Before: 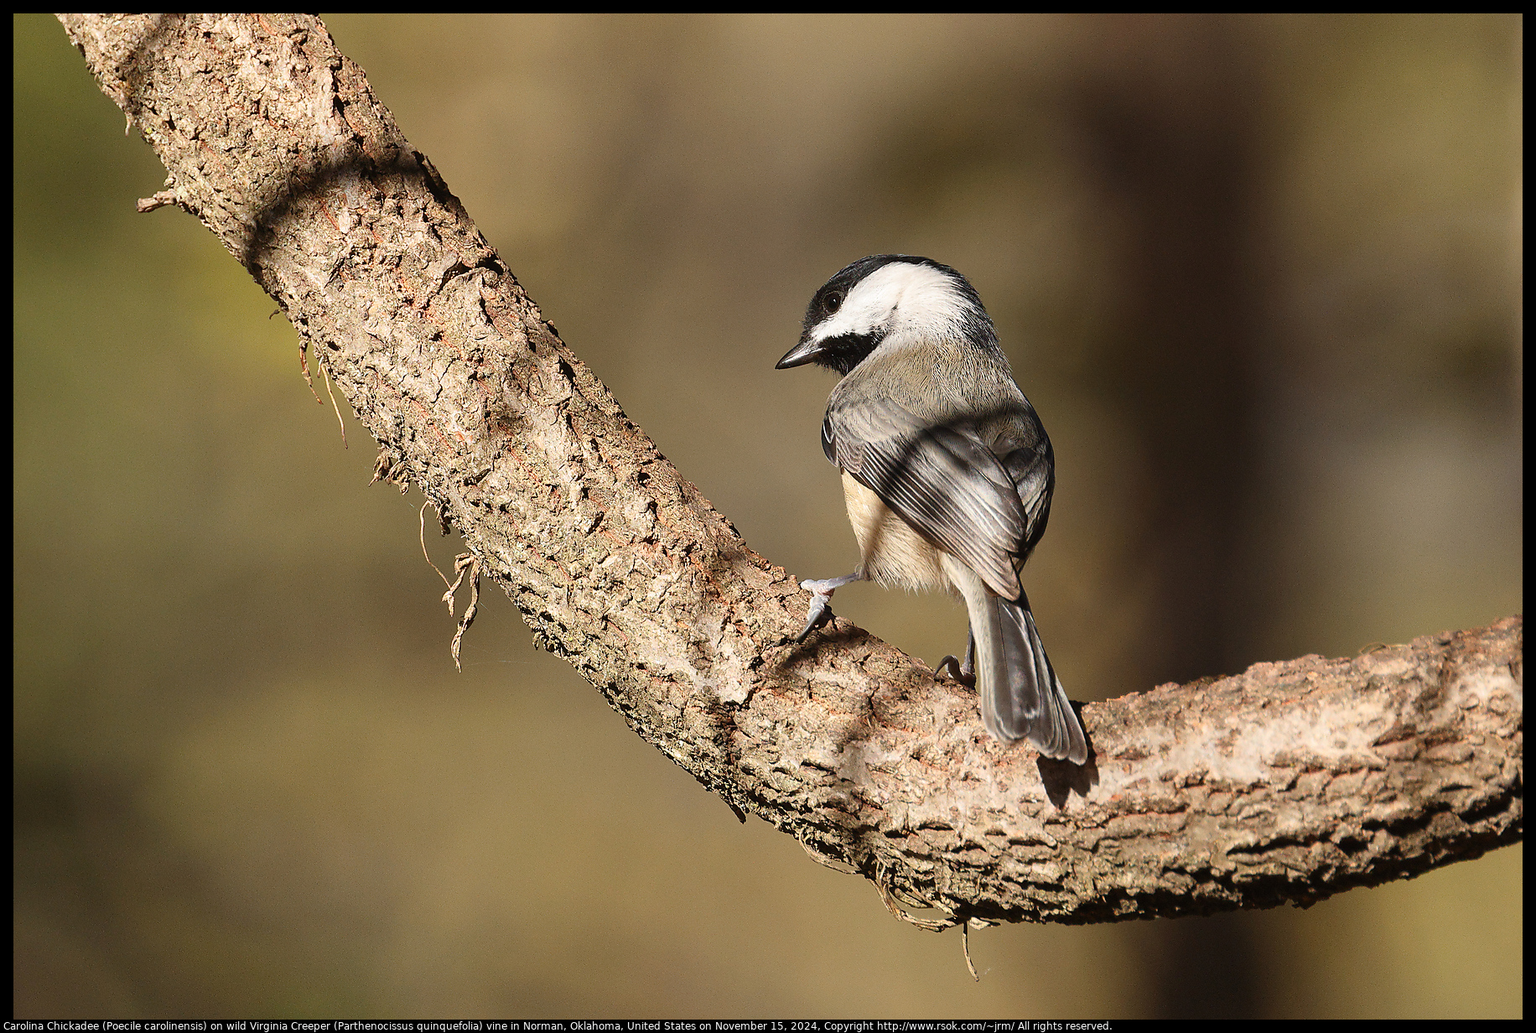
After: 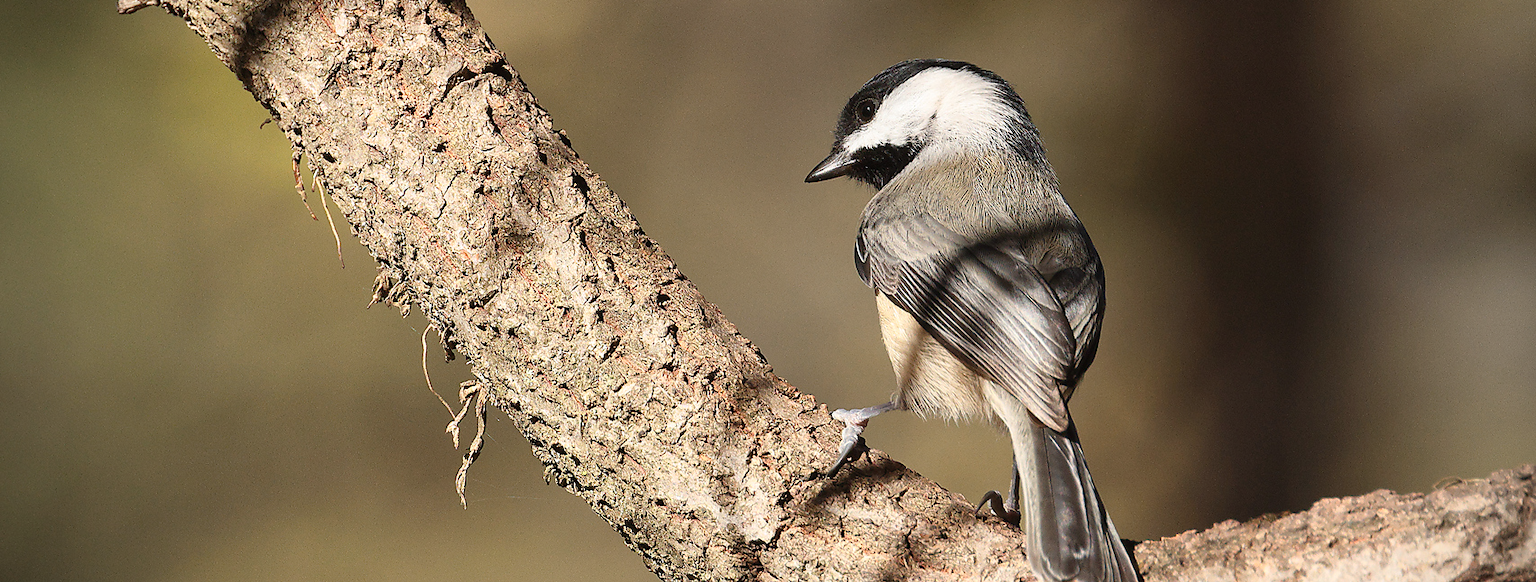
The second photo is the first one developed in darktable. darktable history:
color zones: curves: ch0 [(0, 0.558) (0.143, 0.559) (0.286, 0.529) (0.429, 0.505) (0.571, 0.5) (0.714, 0.5) (0.857, 0.5) (1, 0.558)]; ch1 [(0, 0.469) (0.01, 0.469) (0.12, 0.446) (0.248, 0.469) (0.5, 0.5) (0.748, 0.5) (0.99, 0.469) (1, 0.469)]
crop: left 1.845%, top 19.34%, right 5.236%, bottom 28.268%
vignetting: fall-off radius 61.18%, unbound false
